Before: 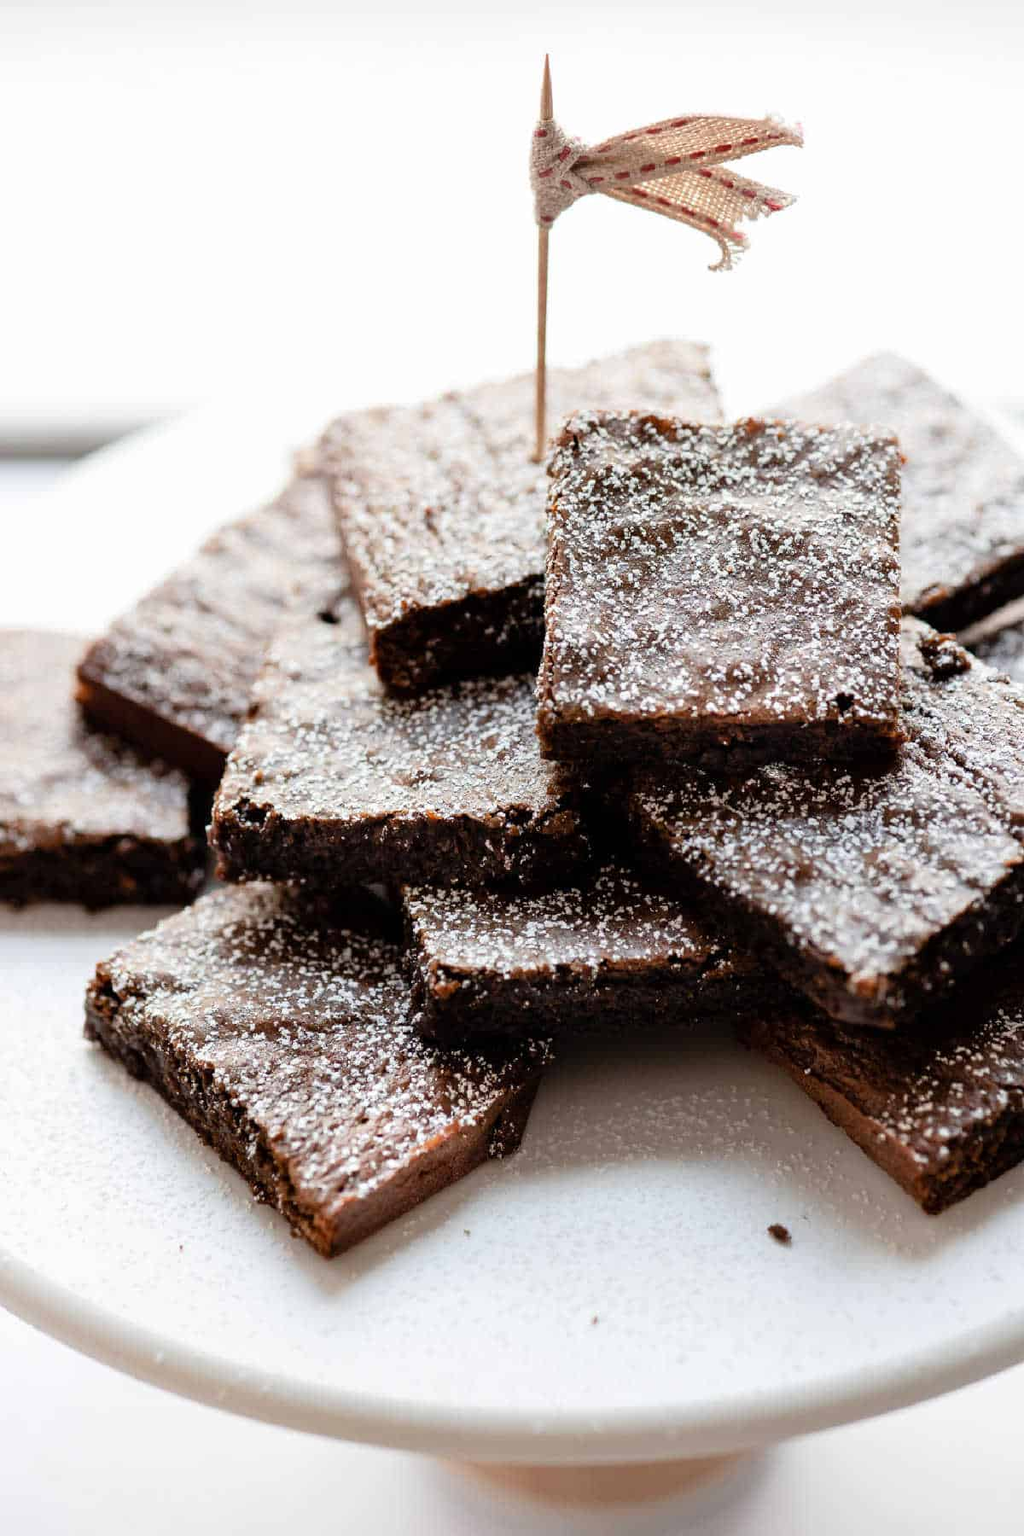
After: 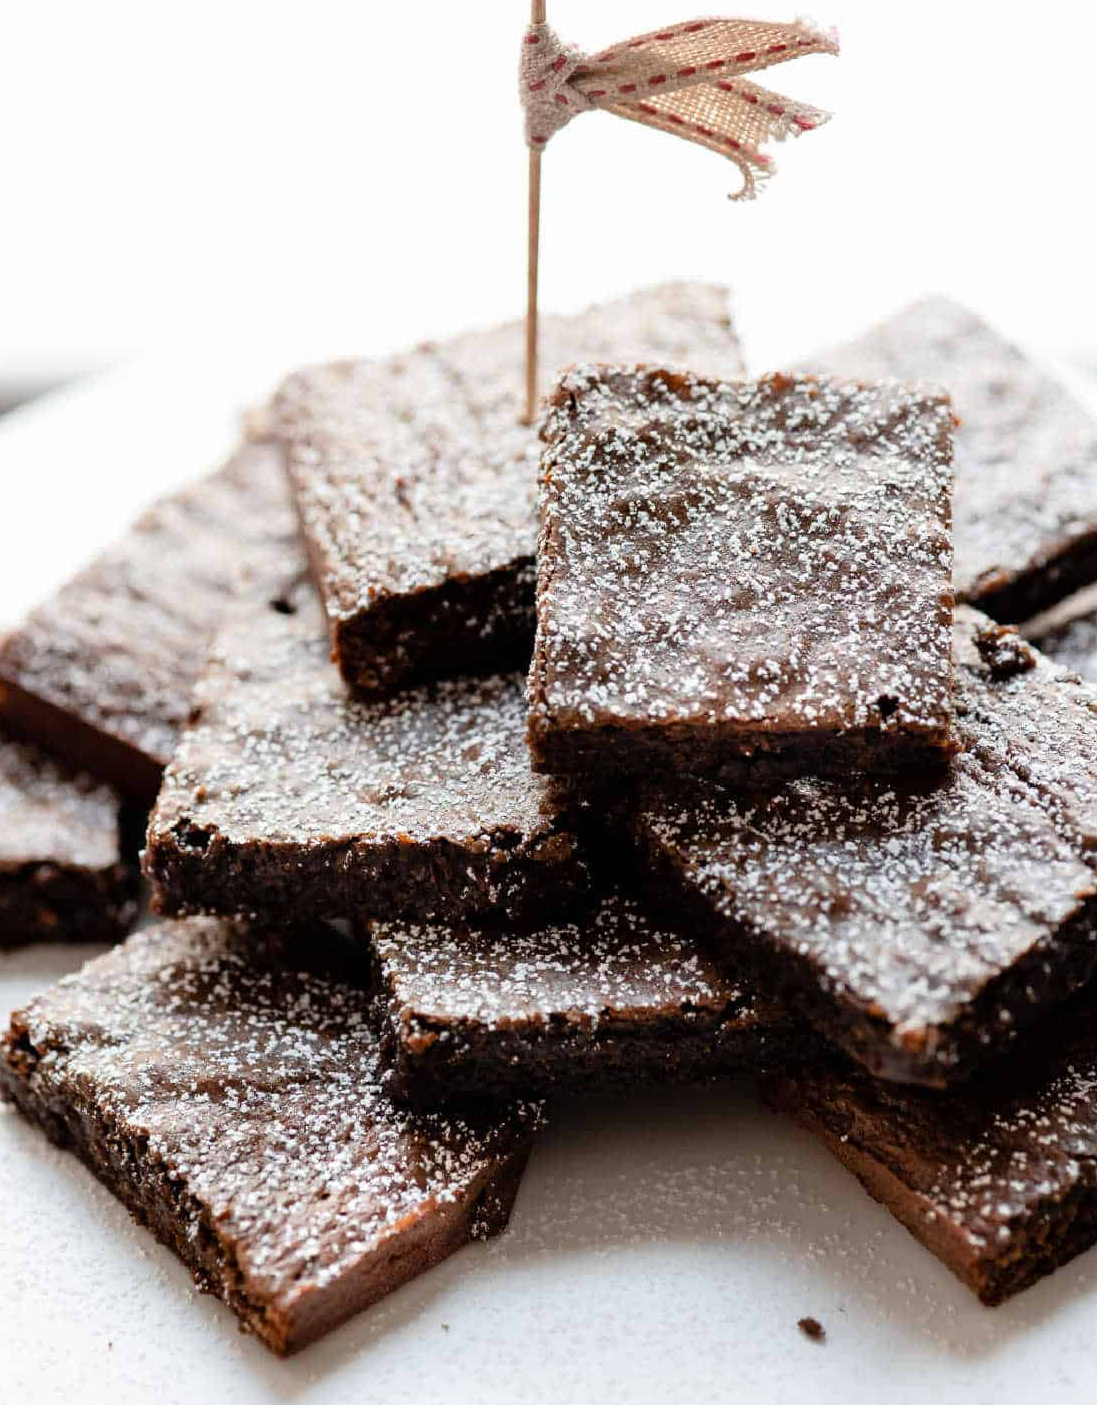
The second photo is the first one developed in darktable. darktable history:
crop: left 8.552%, top 6.524%, bottom 15.382%
